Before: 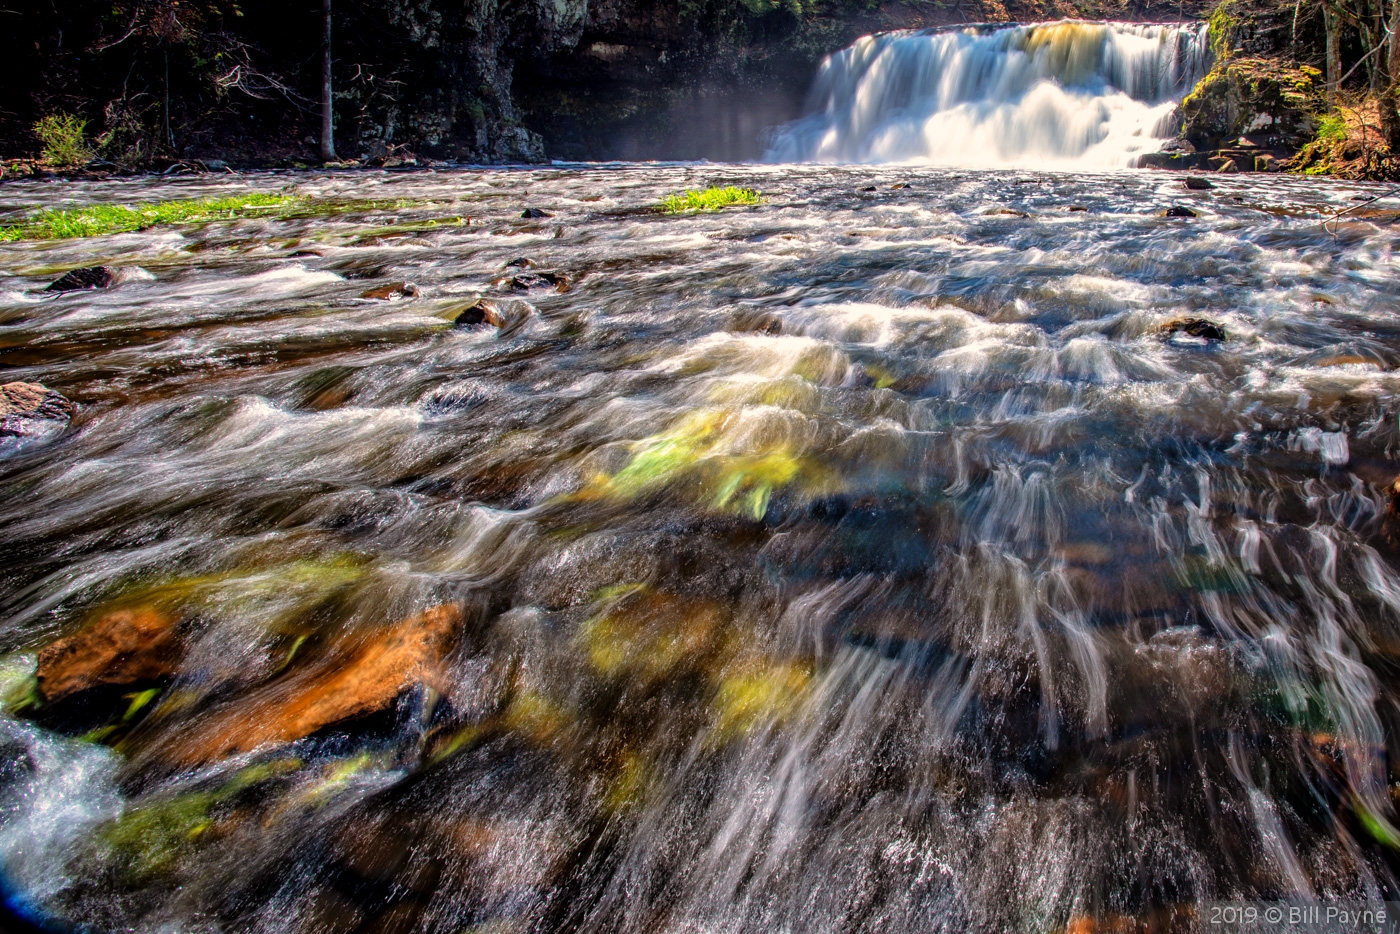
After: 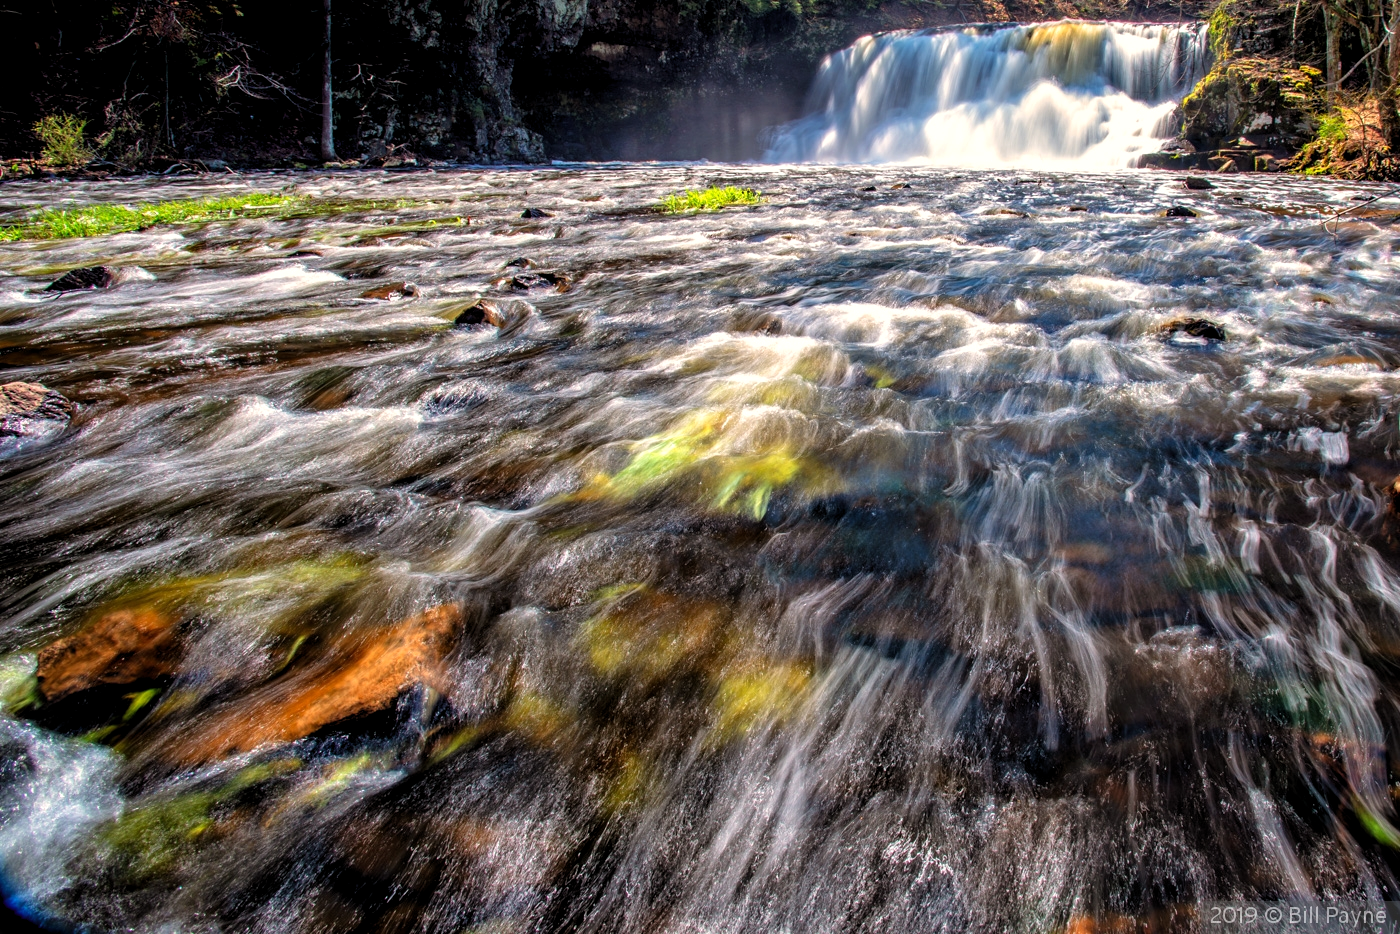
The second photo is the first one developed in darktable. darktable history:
white balance: red 1, blue 1
levels: levels [0.016, 0.484, 0.953]
